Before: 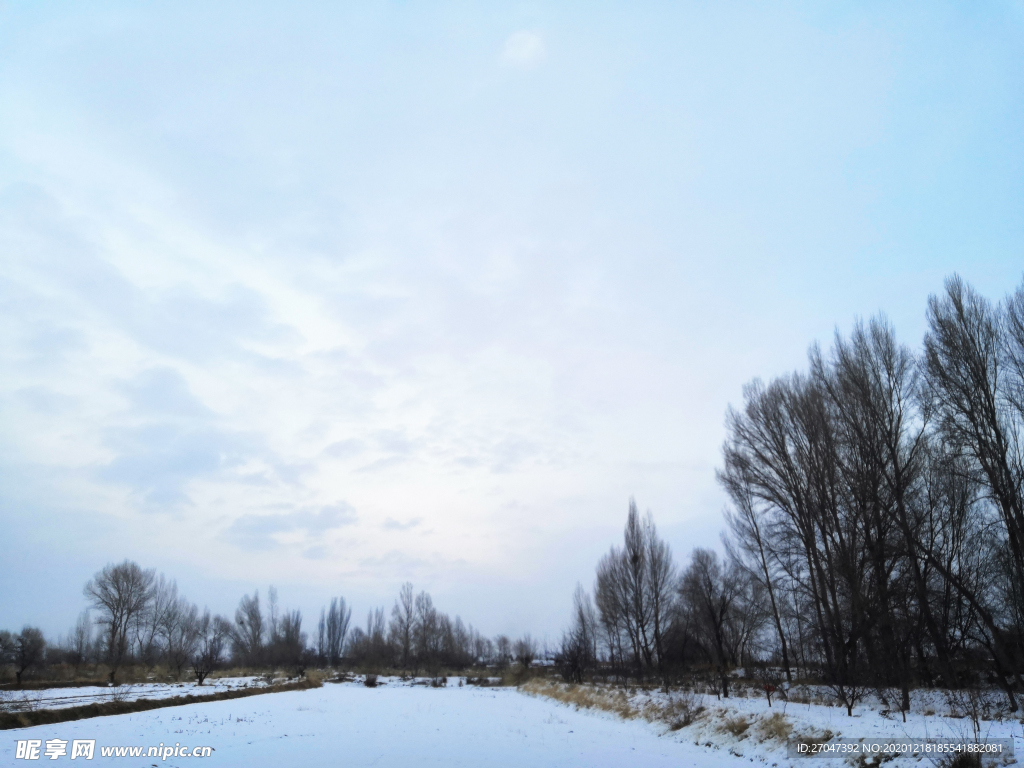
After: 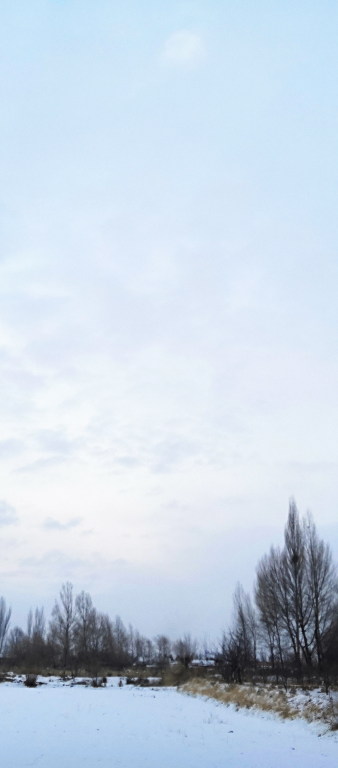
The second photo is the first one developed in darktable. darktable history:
sharpen: radius 1.913, amount 0.414, threshold 1.155
crop: left 33.236%, right 33.751%
levels: white 99.88%, levels [0, 0.499, 1]
